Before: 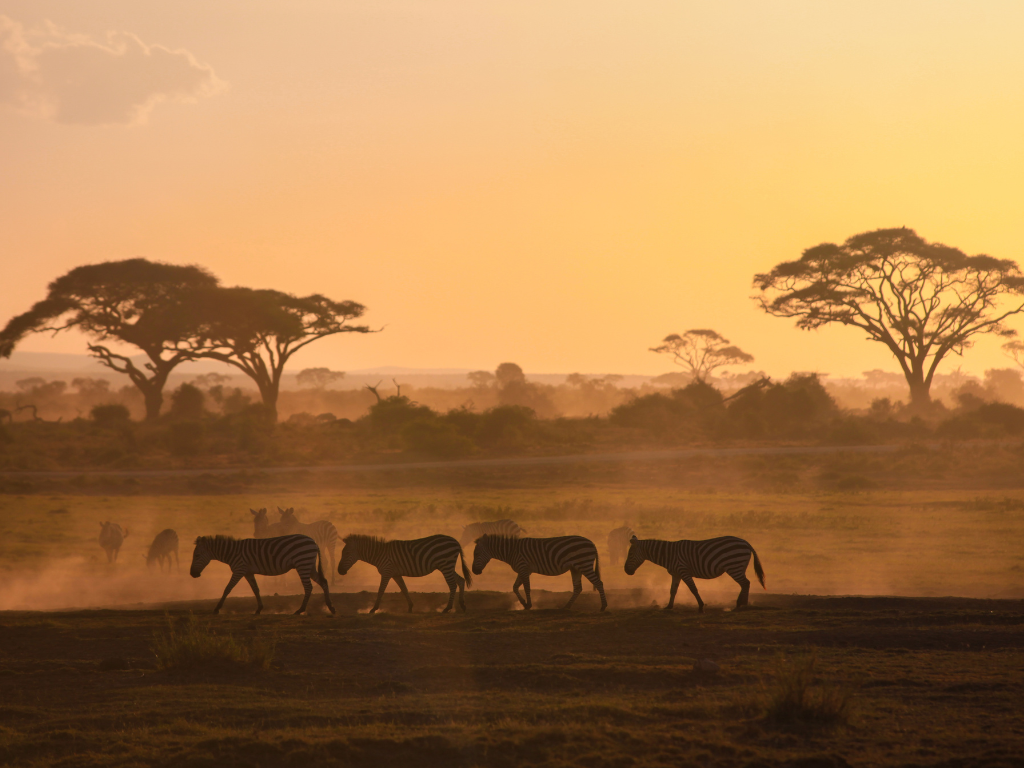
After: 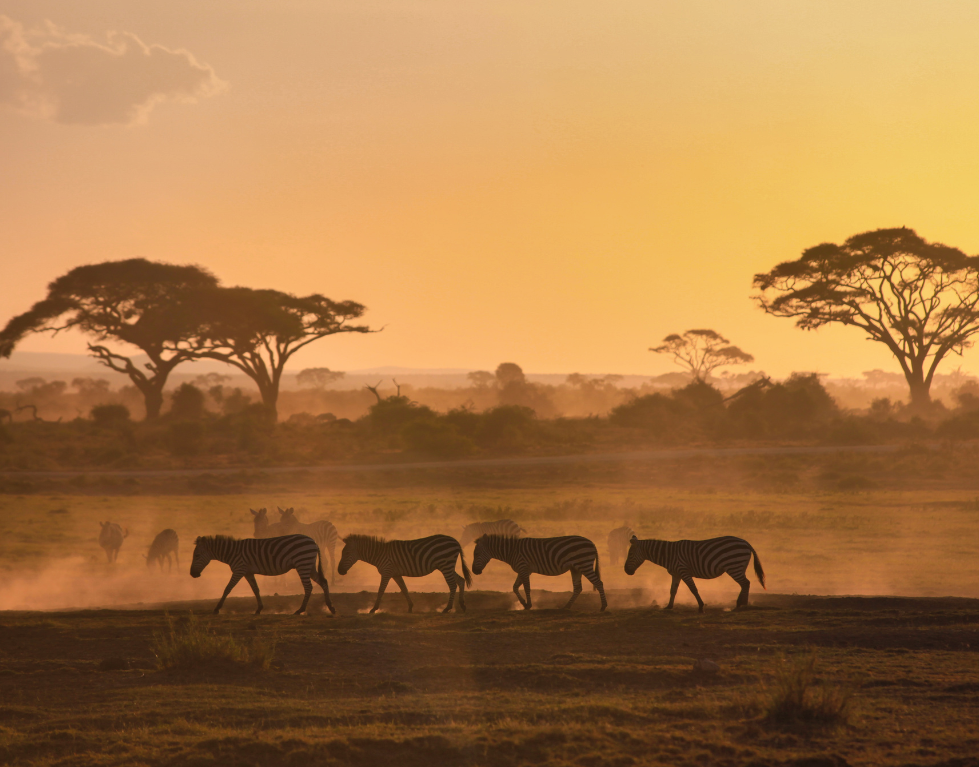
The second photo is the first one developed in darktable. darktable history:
crop: right 4.33%, bottom 0.017%
shadows and highlights: low approximation 0.01, soften with gaussian
